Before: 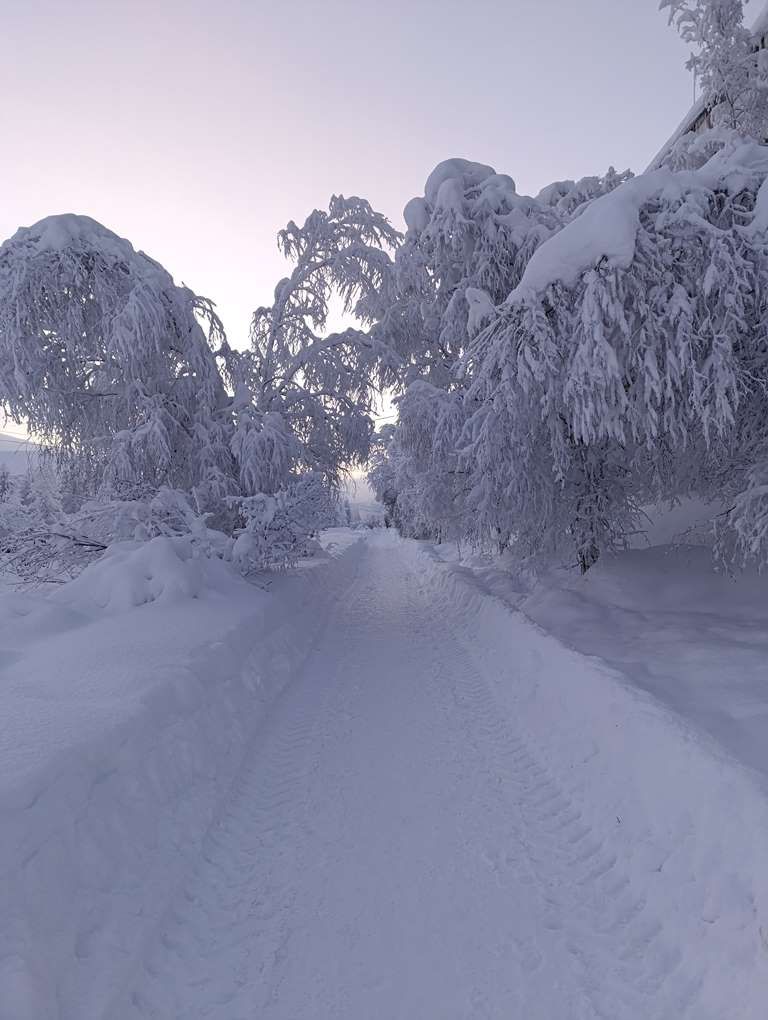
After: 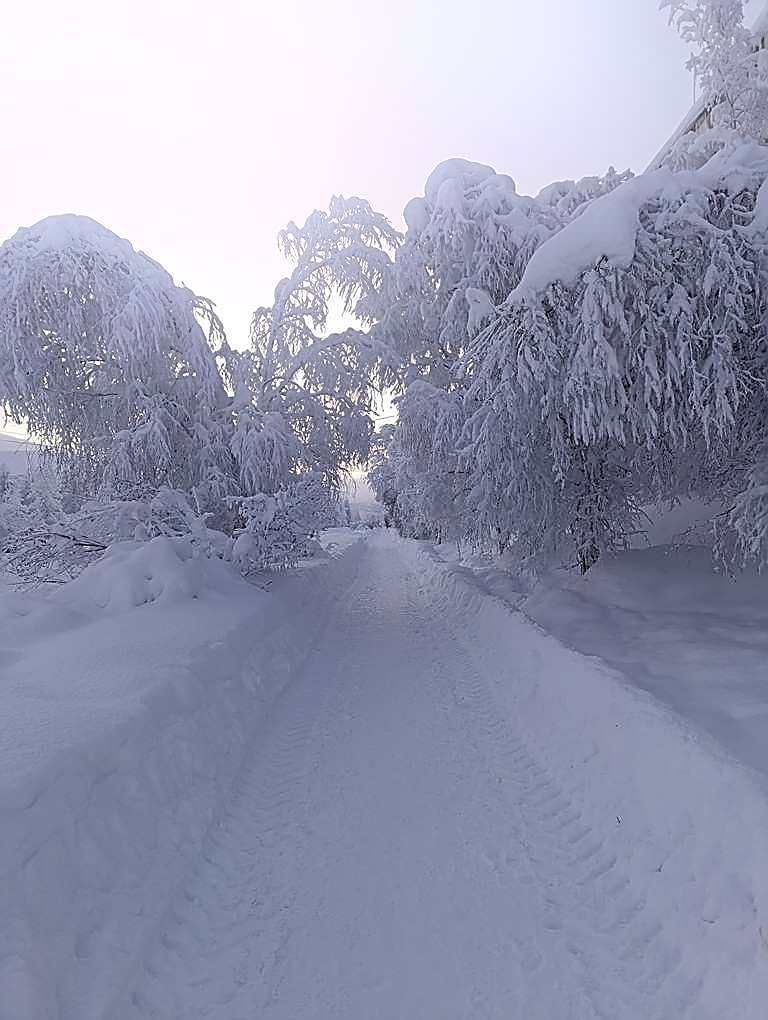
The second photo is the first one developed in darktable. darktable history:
bloom: threshold 82.5%, strength 16.25%
sharpen: radius 1.4, amount 1.25, threshold 0.7
